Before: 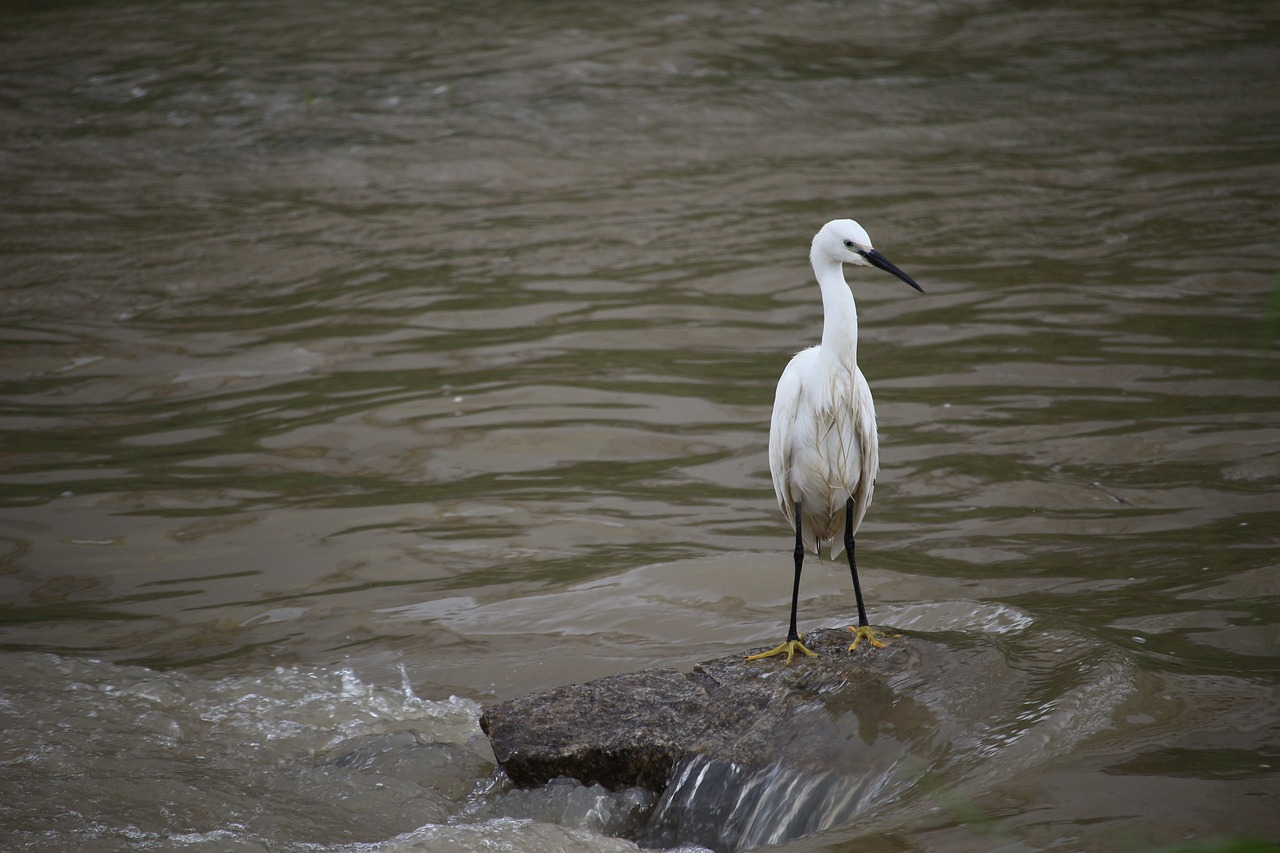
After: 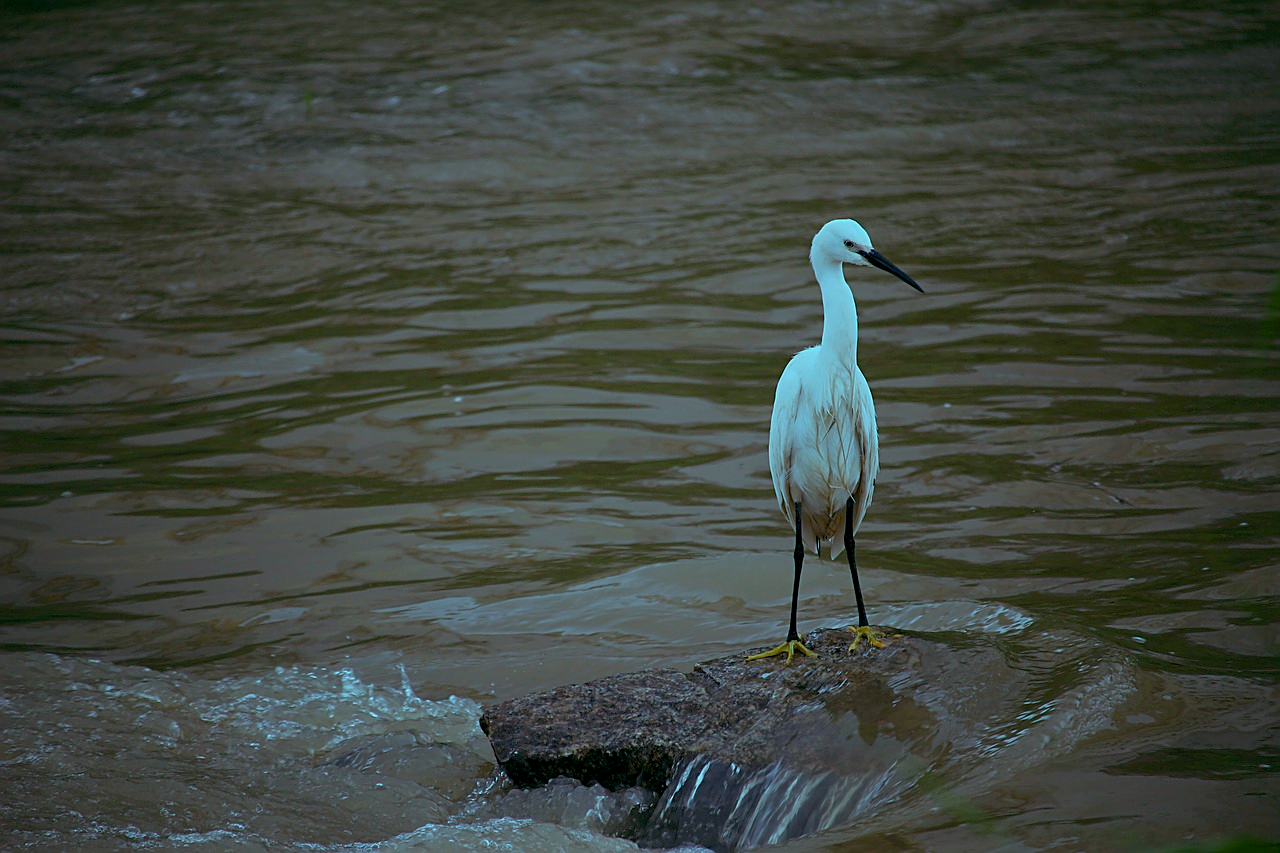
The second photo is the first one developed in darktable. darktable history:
color balance rgb: shadows lift › luminance -7.7%, shadows lift › chroma 2.13%, shadows lift › hue 165.27°, power › luminance -7.77%, power › chroma 1.34%, power › hue 330.55°, highlights gain › luminance -33.33%, highlights gain › chroma 5.68%, highlights gain › hue 217.2°, global offset › luminance -0.33%, global offset › chroma 0.11%, global offset › hue 165.27°, perceptual saturation grading › global saturation 27.72%, perceptual saturation grading › highlights -25%, perceptual saturation grading › mid-tones 25%, perceptual saturation grading › shadows 50%
sharpen: on, module defaults
